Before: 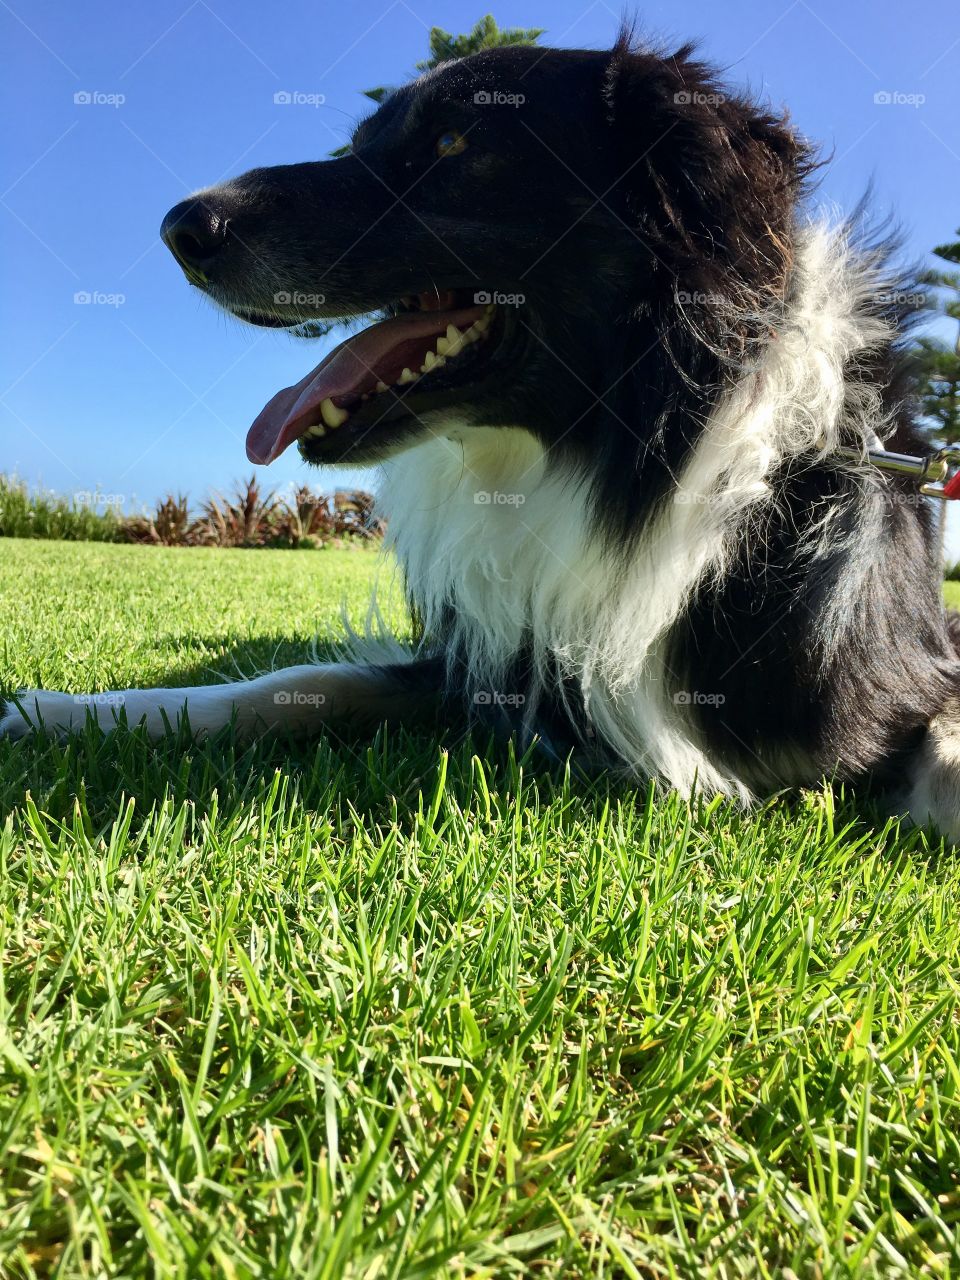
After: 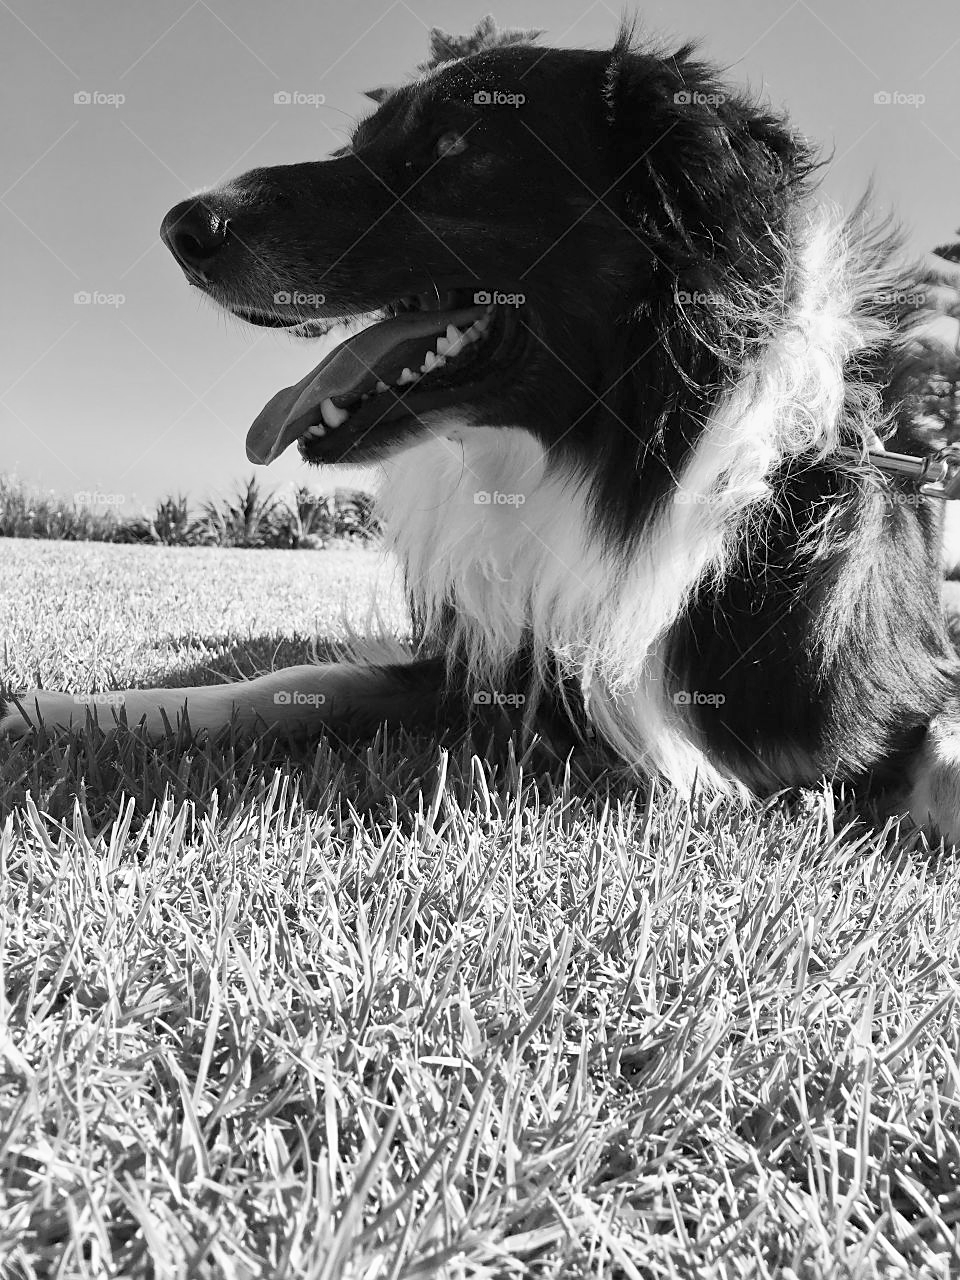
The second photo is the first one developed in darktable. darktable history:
monochrome: a -35.87, b 49.73, size 1.7
contrast brightness saturation: contrast 0.14, brightness 0.21
sharpen: radius 1.864, amount 0.398, threshold 1.271
